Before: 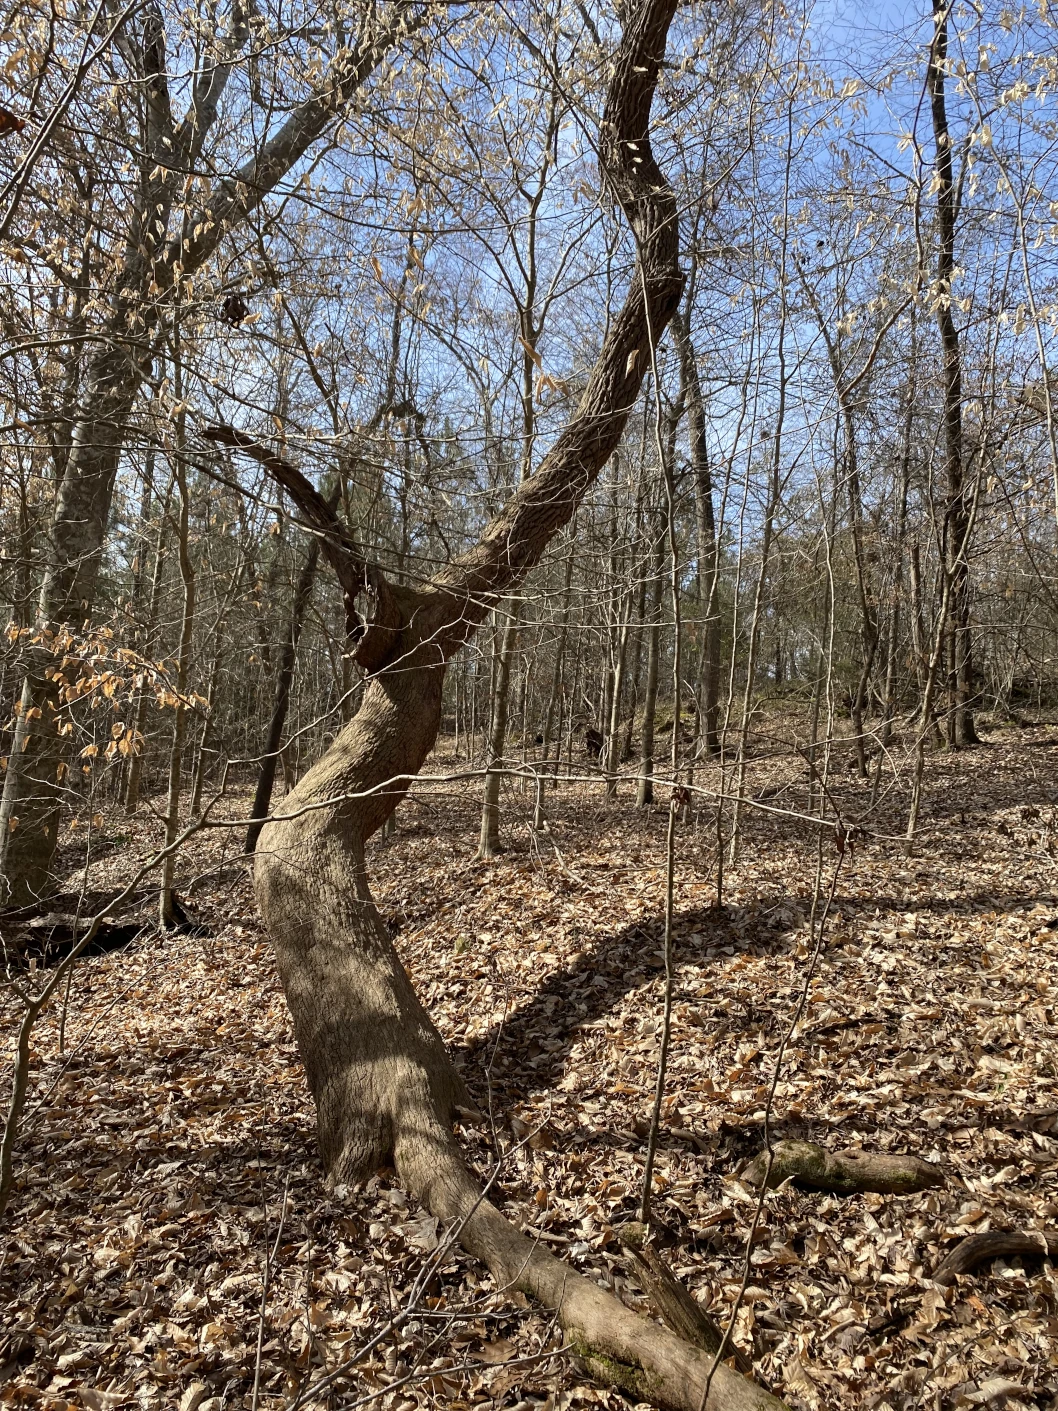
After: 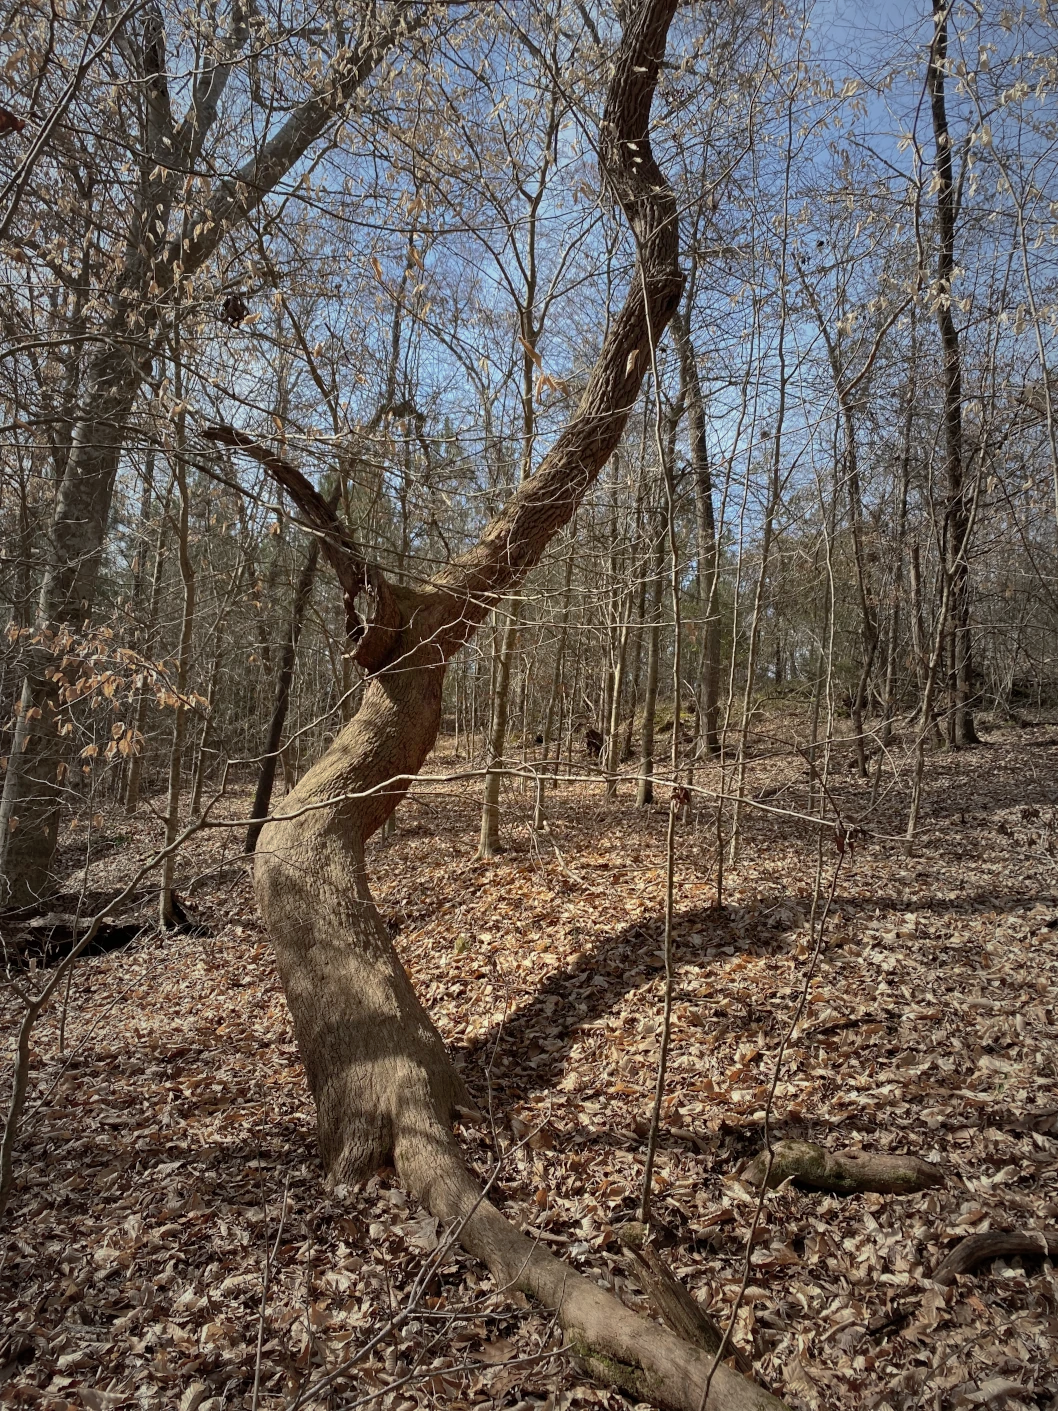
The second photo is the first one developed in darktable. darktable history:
shadows and highlights: highlights color adjustment 73.64%
vignetting: fall-off start 17.95%, fall-off radius 137.03%, width/height ratio 0.624, shape 0.591
